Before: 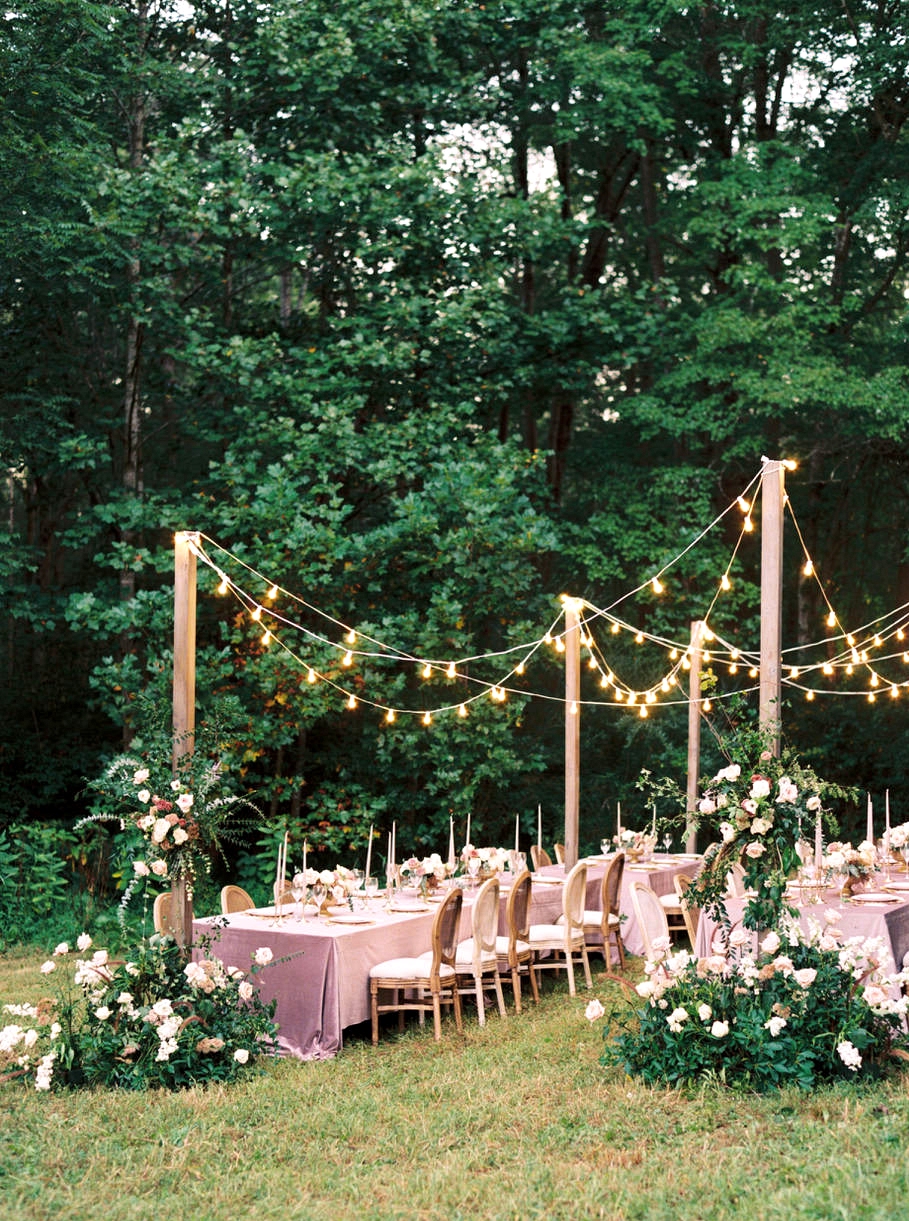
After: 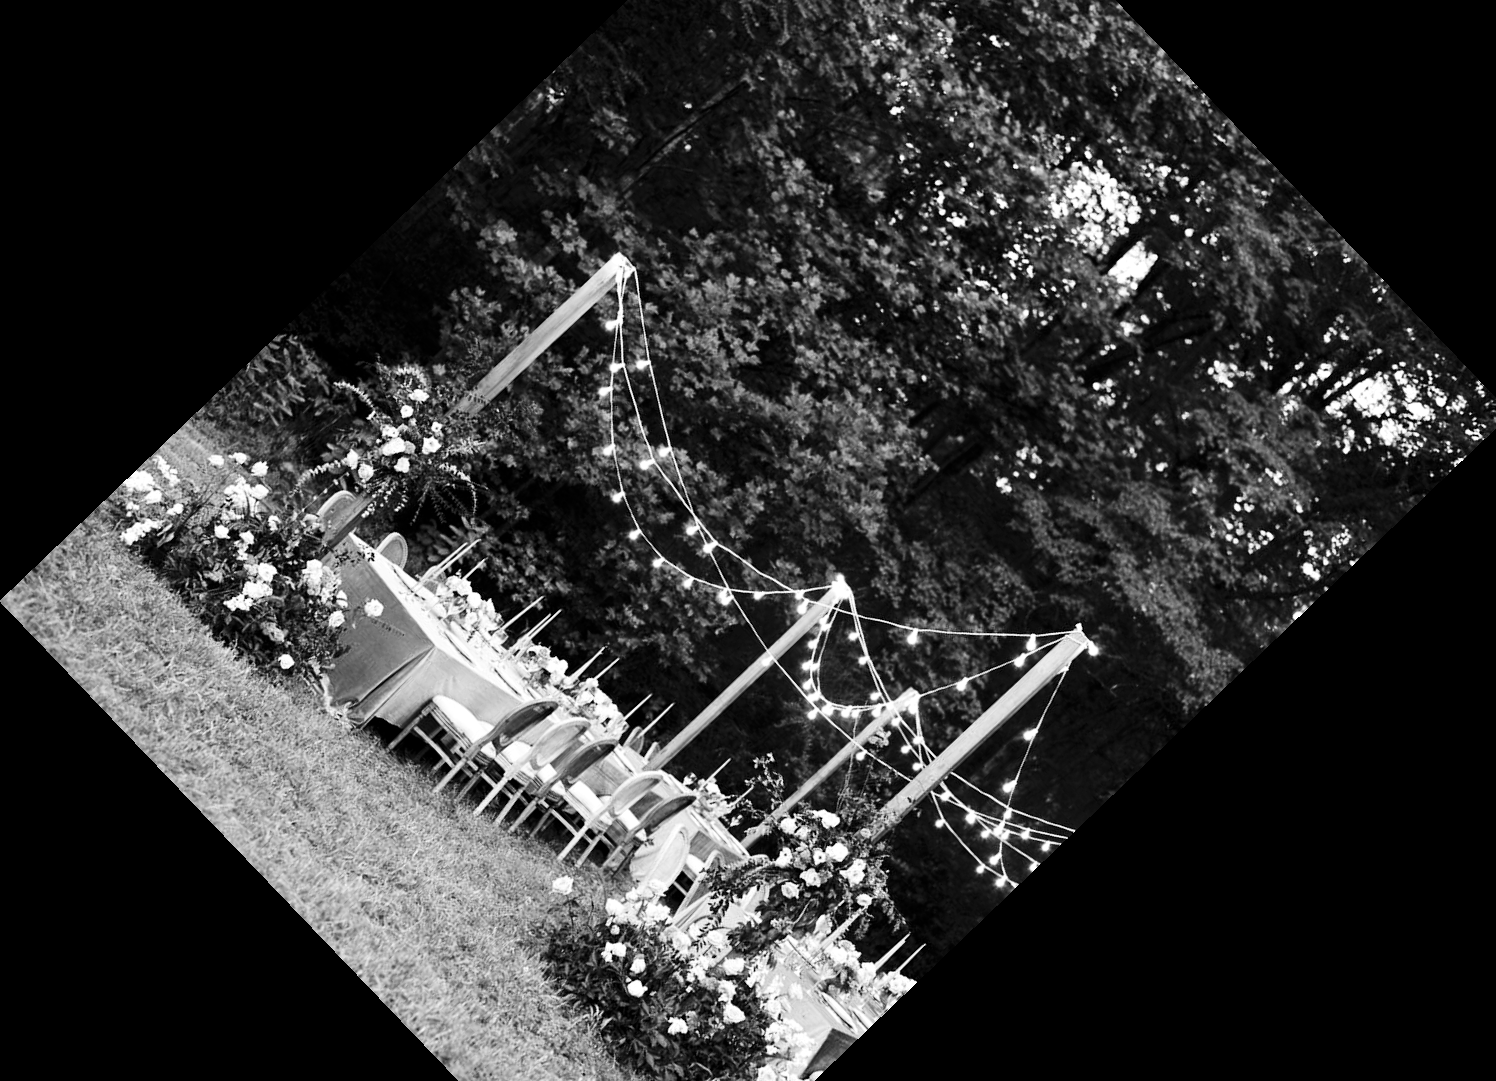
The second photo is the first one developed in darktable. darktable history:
crop and rotate: angle -46.26°, top 16.234%, right 0.912%, bottom 11.704%
monochrome: on, module defaults
white balance: red 0.948, green 1.02, blue 1.176
contrast brightness saturation: contrast 0.19, brightness -0.11, saturation 0.21
